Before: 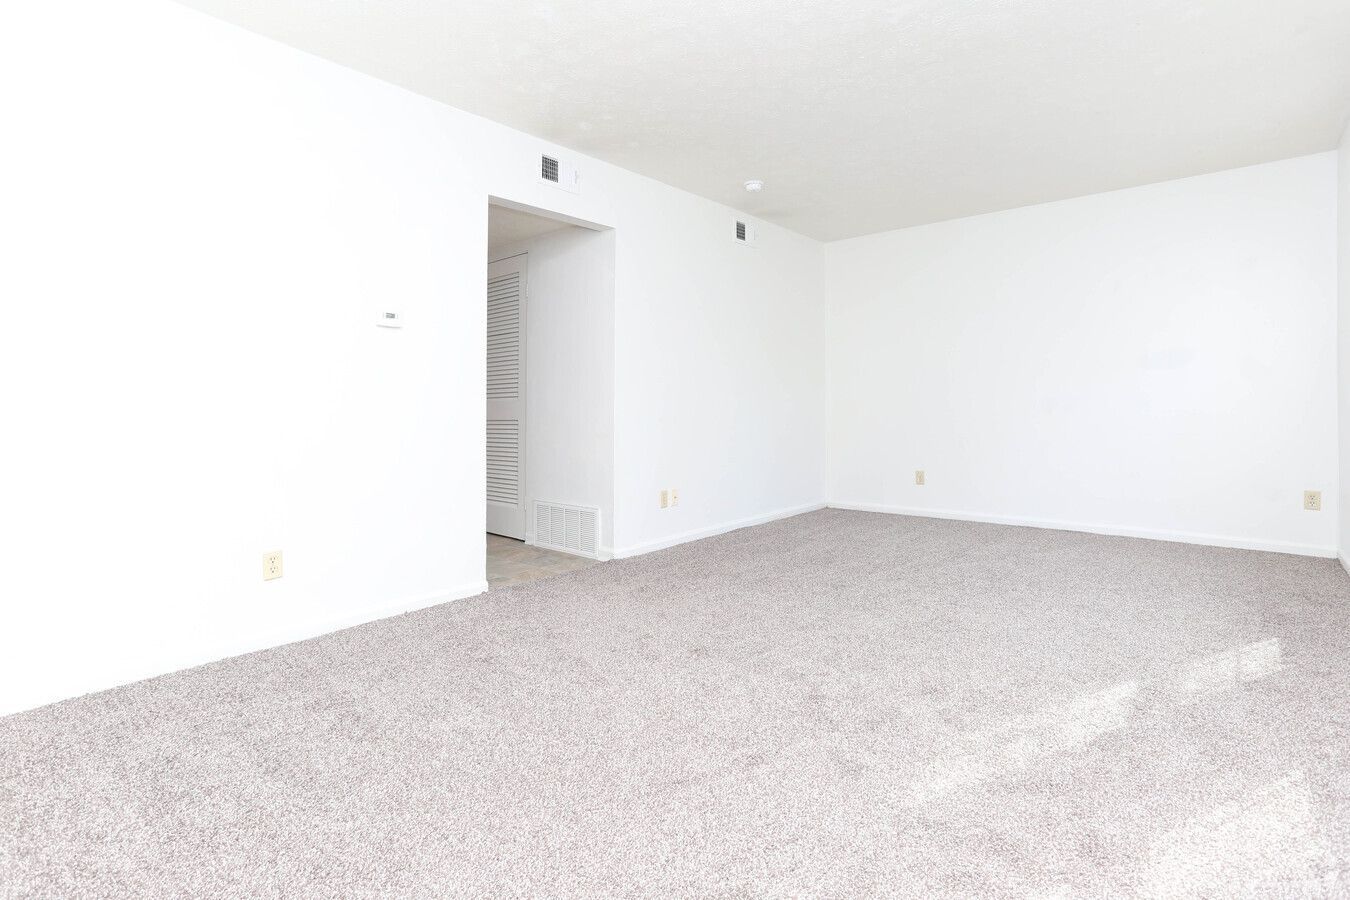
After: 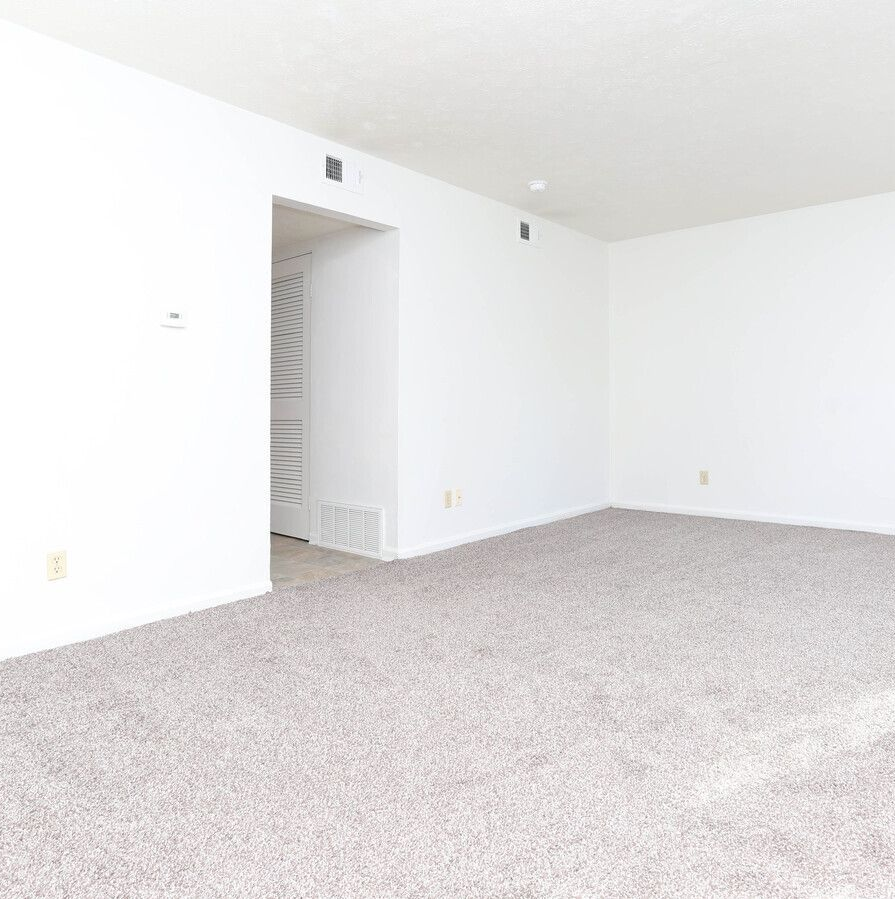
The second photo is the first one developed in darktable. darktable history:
crop and rotate: left 16.035%, right 17.623%
